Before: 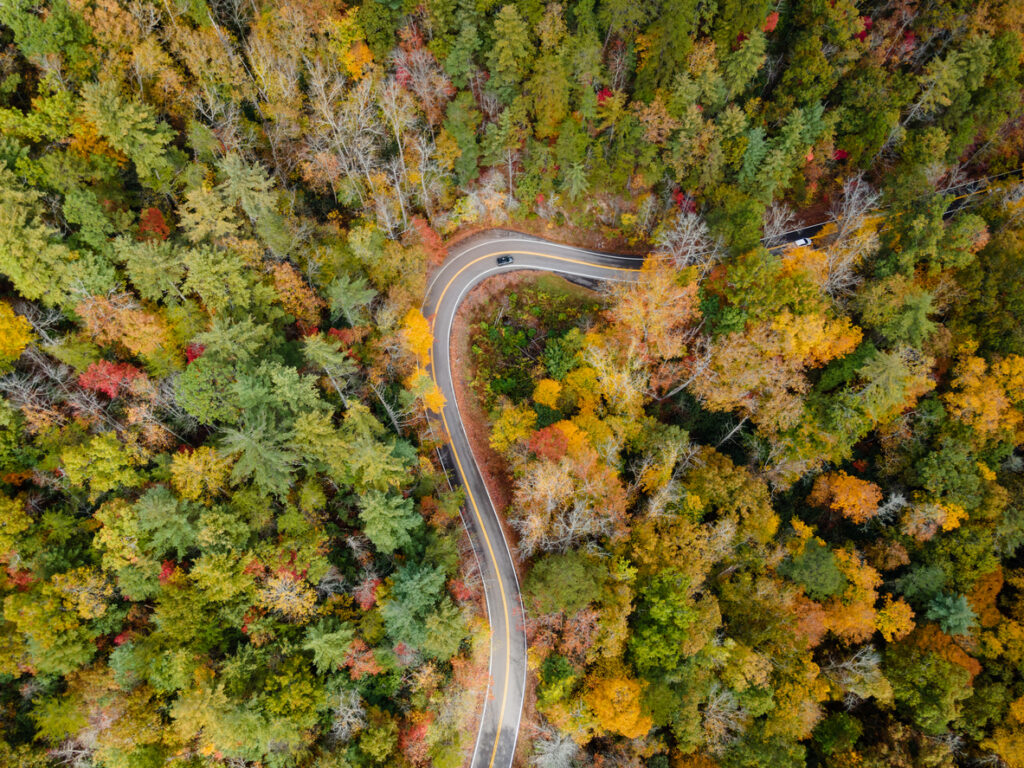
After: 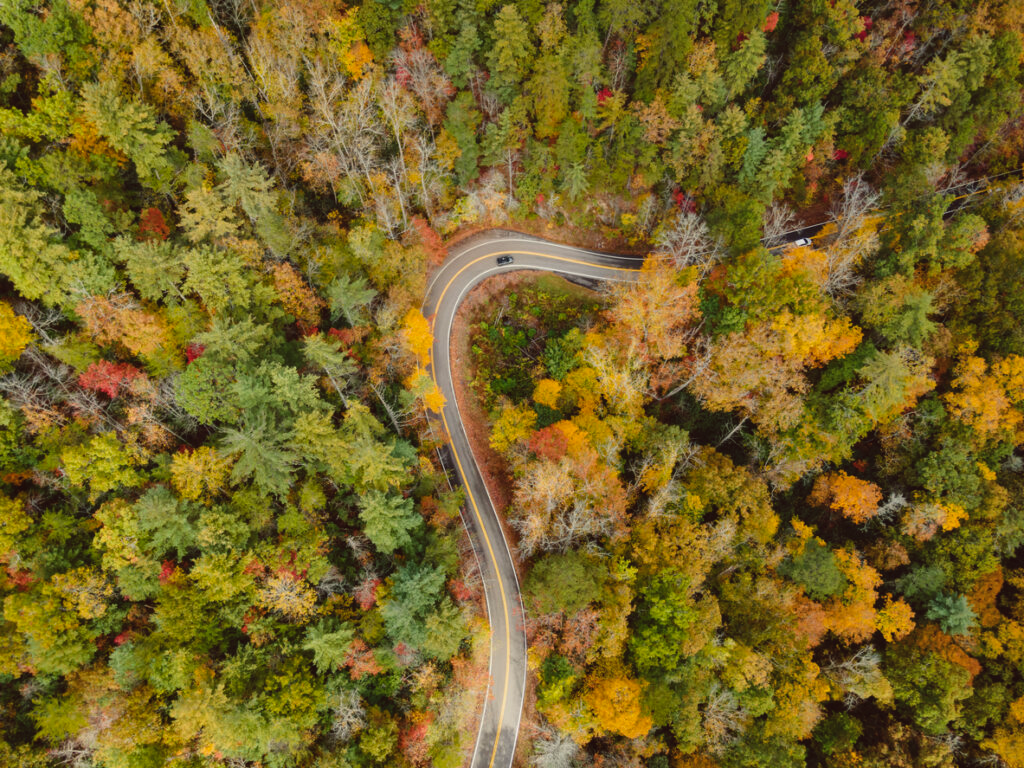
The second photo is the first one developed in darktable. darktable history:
shadows and highlights: low approximation 0.01, soften with gaussian
color balance: lift [1.005, 1.002, 0.998, 0.998], gamma [1, 1.021, 1.02, 0.979], gain [0.923, 1.066, 1.056, 0.934]
